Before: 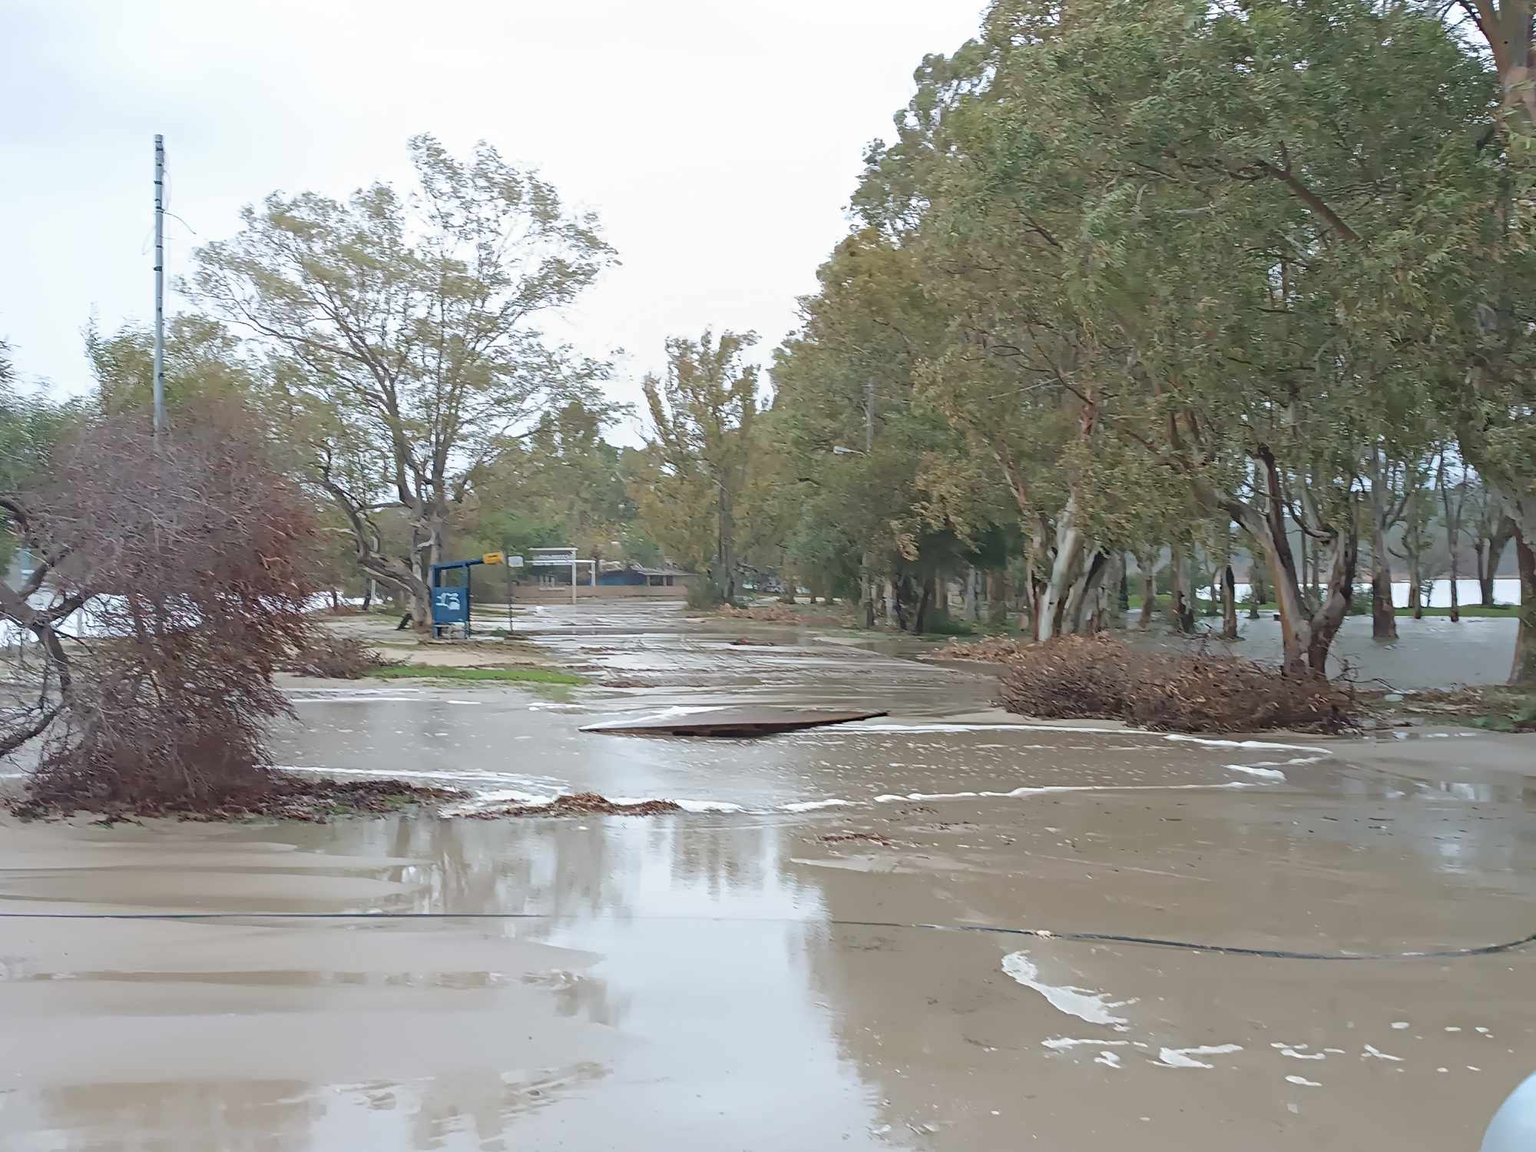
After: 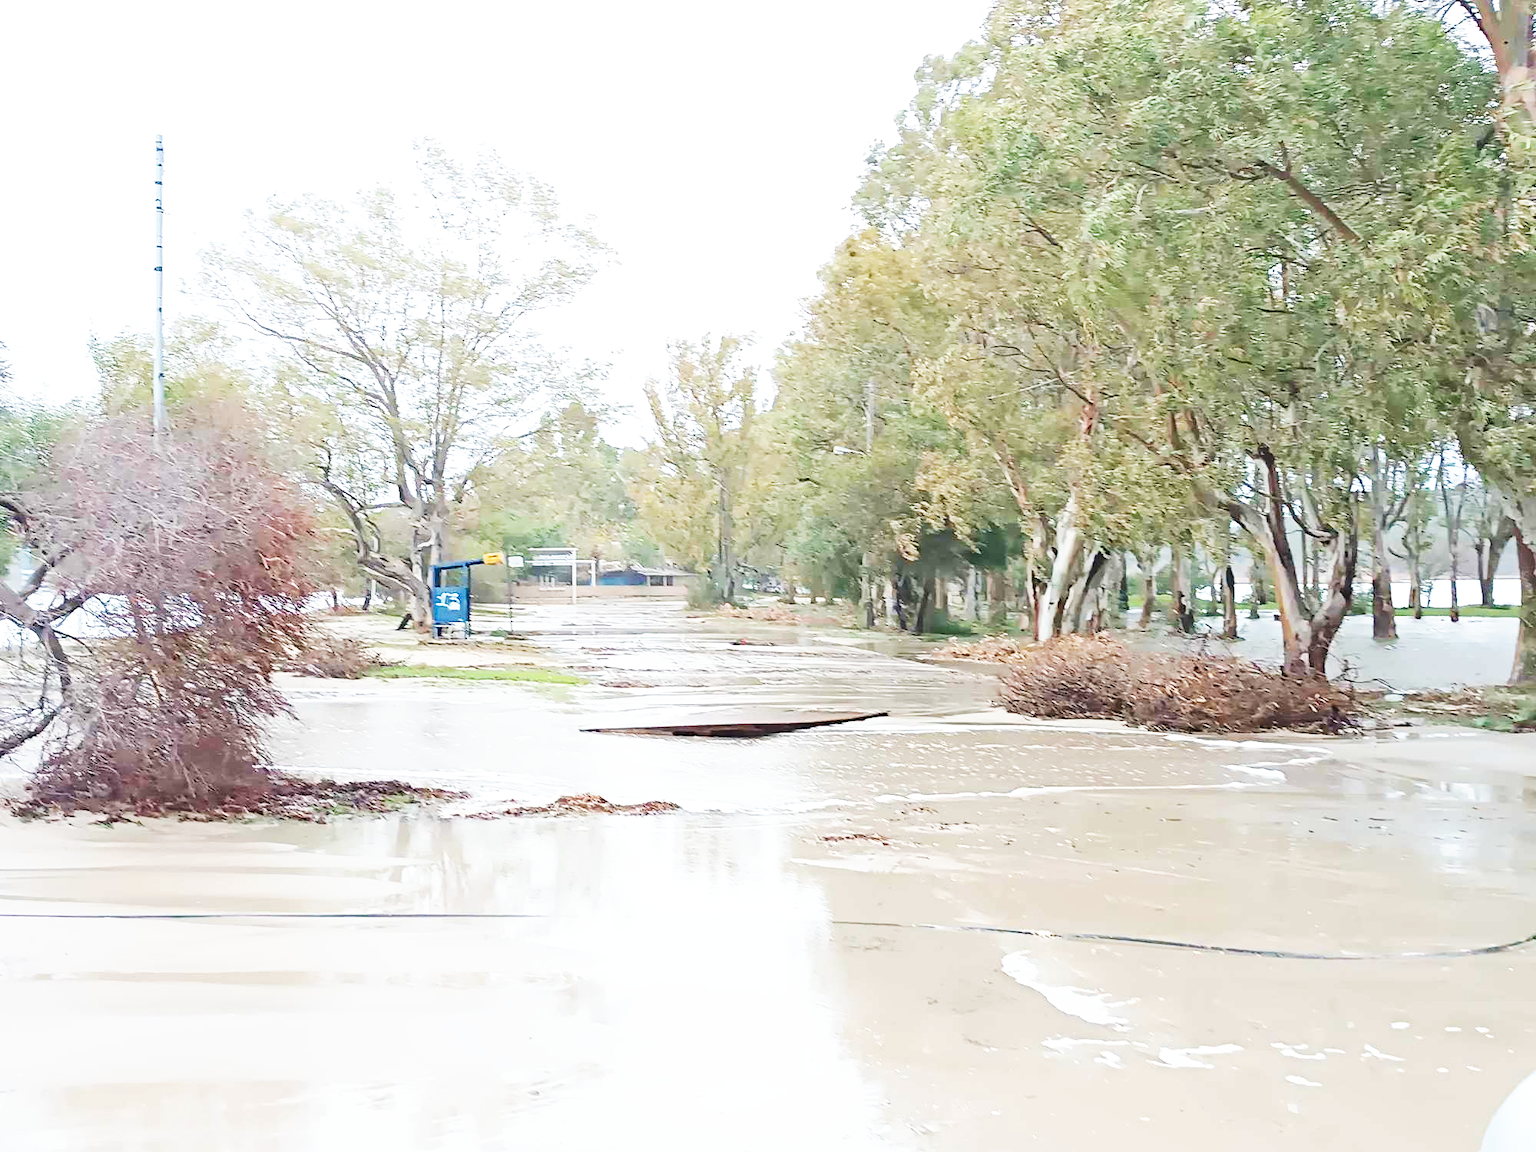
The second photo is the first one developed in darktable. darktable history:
exposure: exposure 0.403 EV, compensate exposure bias true, compensate highlight preservation false
base curve: curves: ch0 [(0, 0) (0.007, 0.004) (0.027, 0.03) (0.046, 0.07) (0.207, 0.54) (0.442, 0.872) (0.673, 0.972) (1, 1)], preserve colors none
